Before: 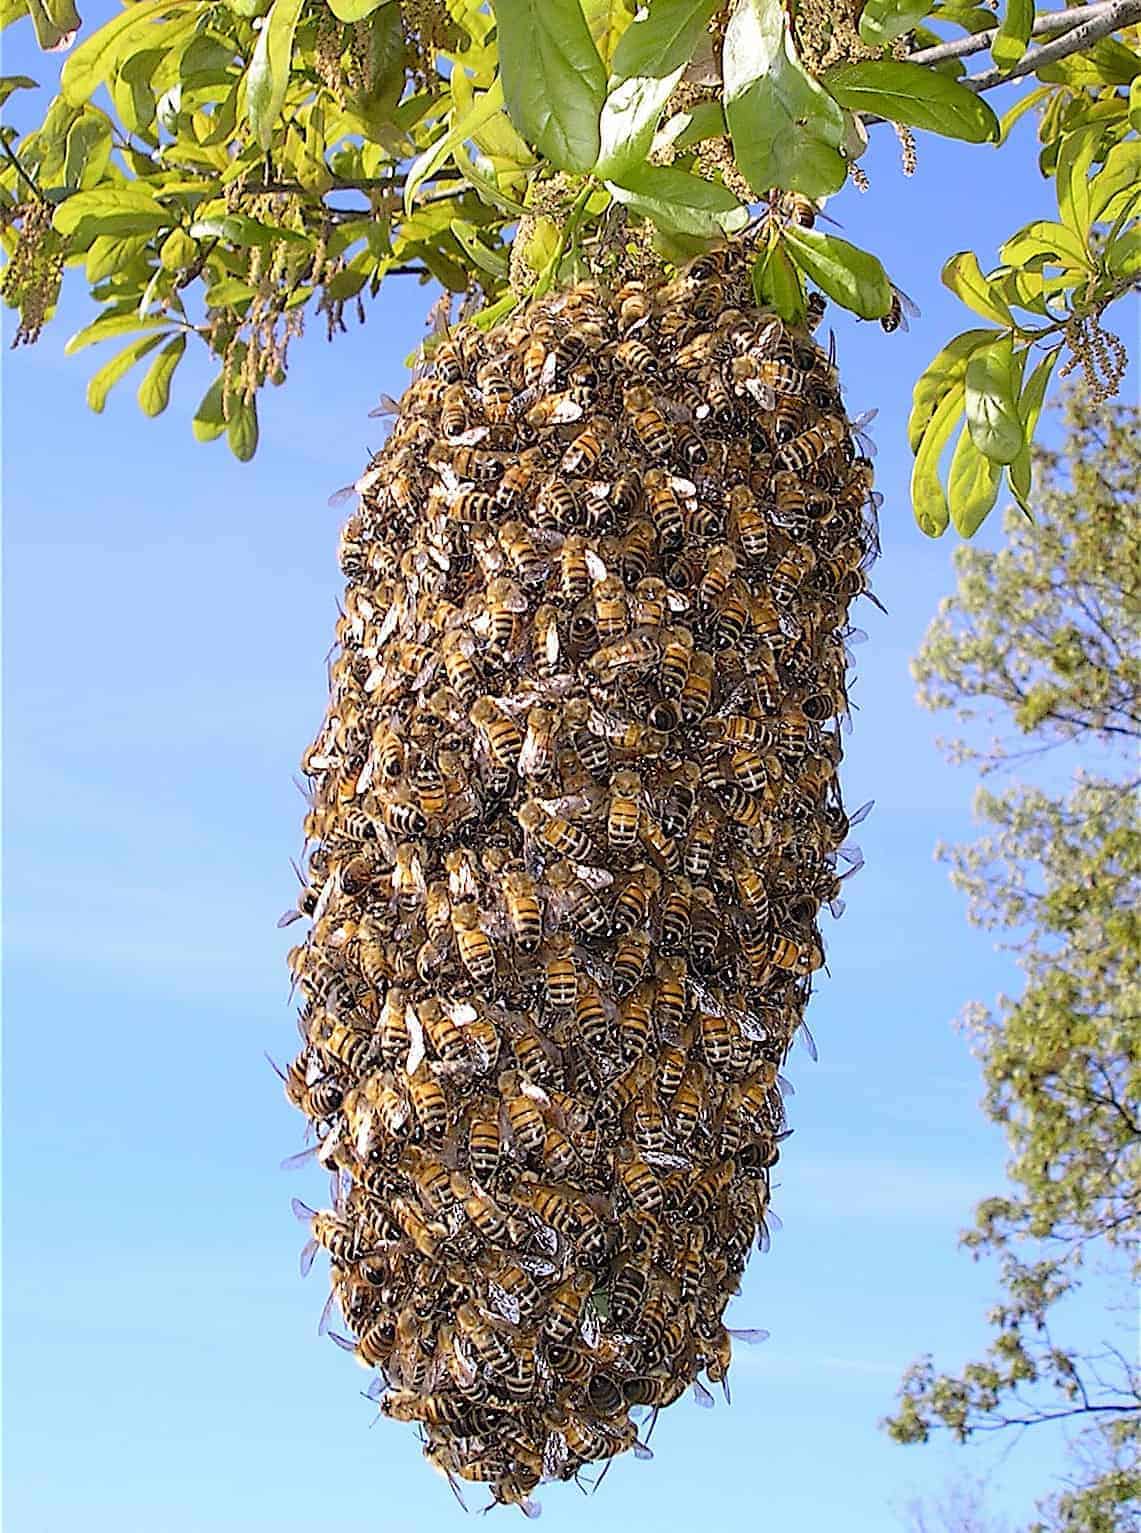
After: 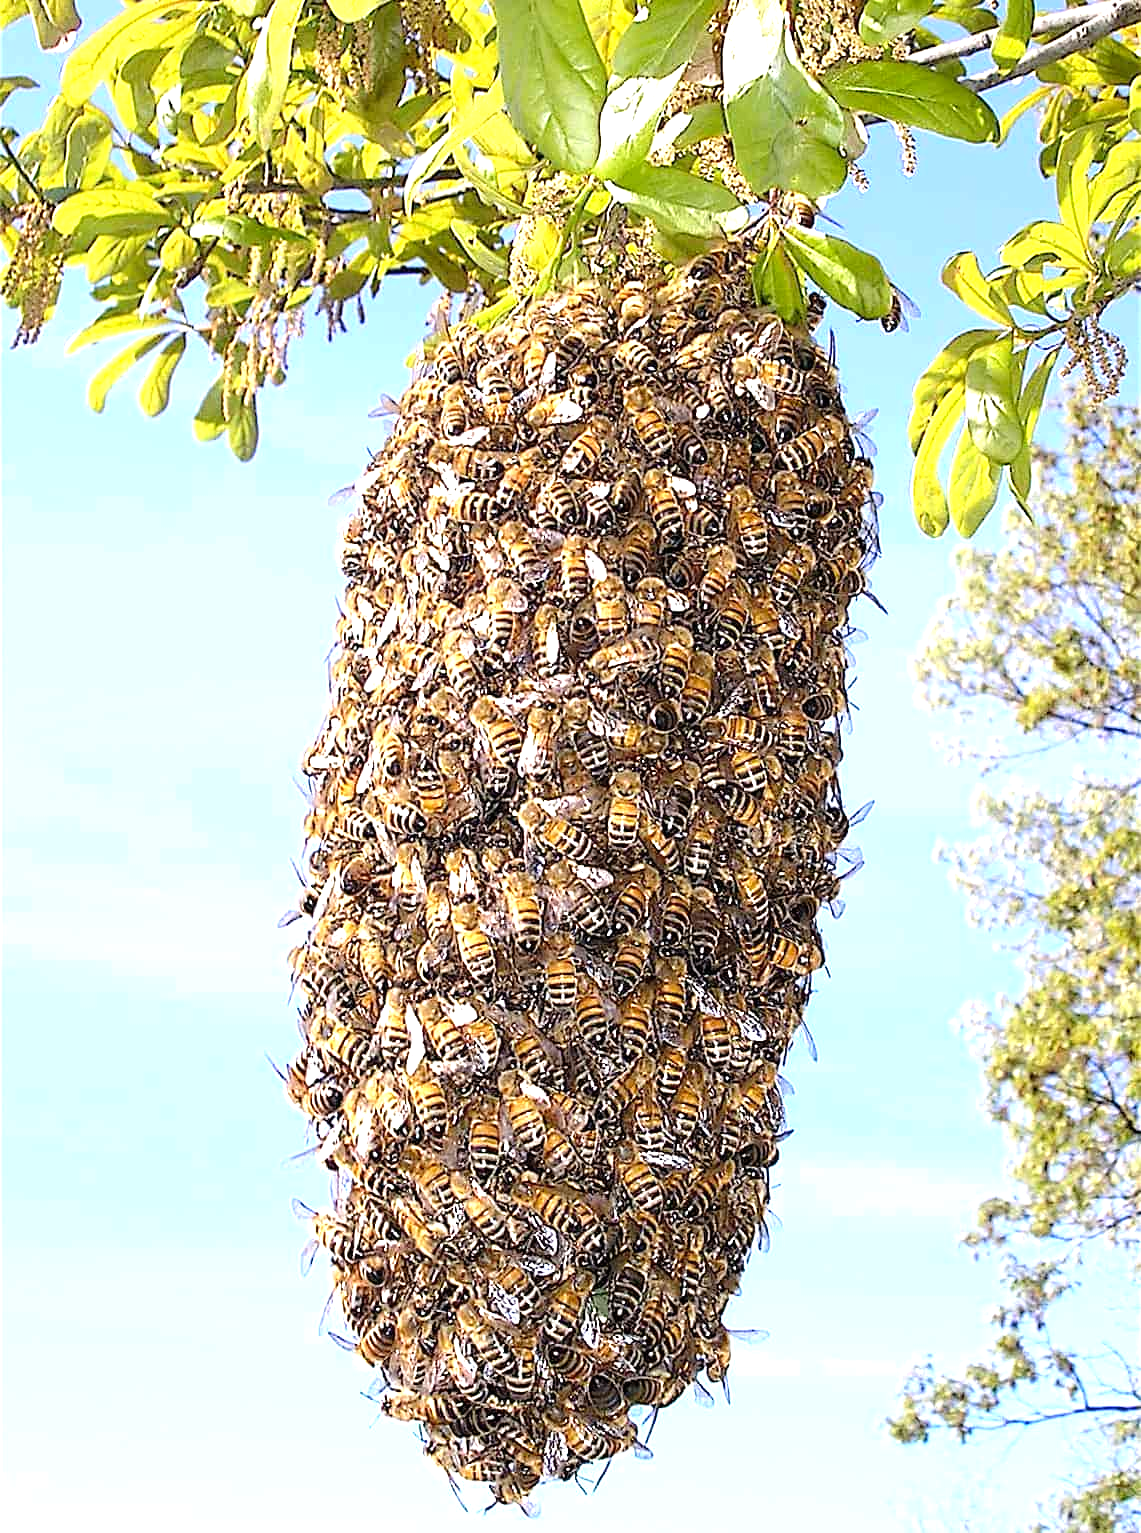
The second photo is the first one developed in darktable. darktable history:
exposure: black level correction 0, exposure 0.95 EV, compensate exposure bias true, compensate highlight preservation false
rotate and perspective: automatic cropping original format, crop left 0, crop top 0
